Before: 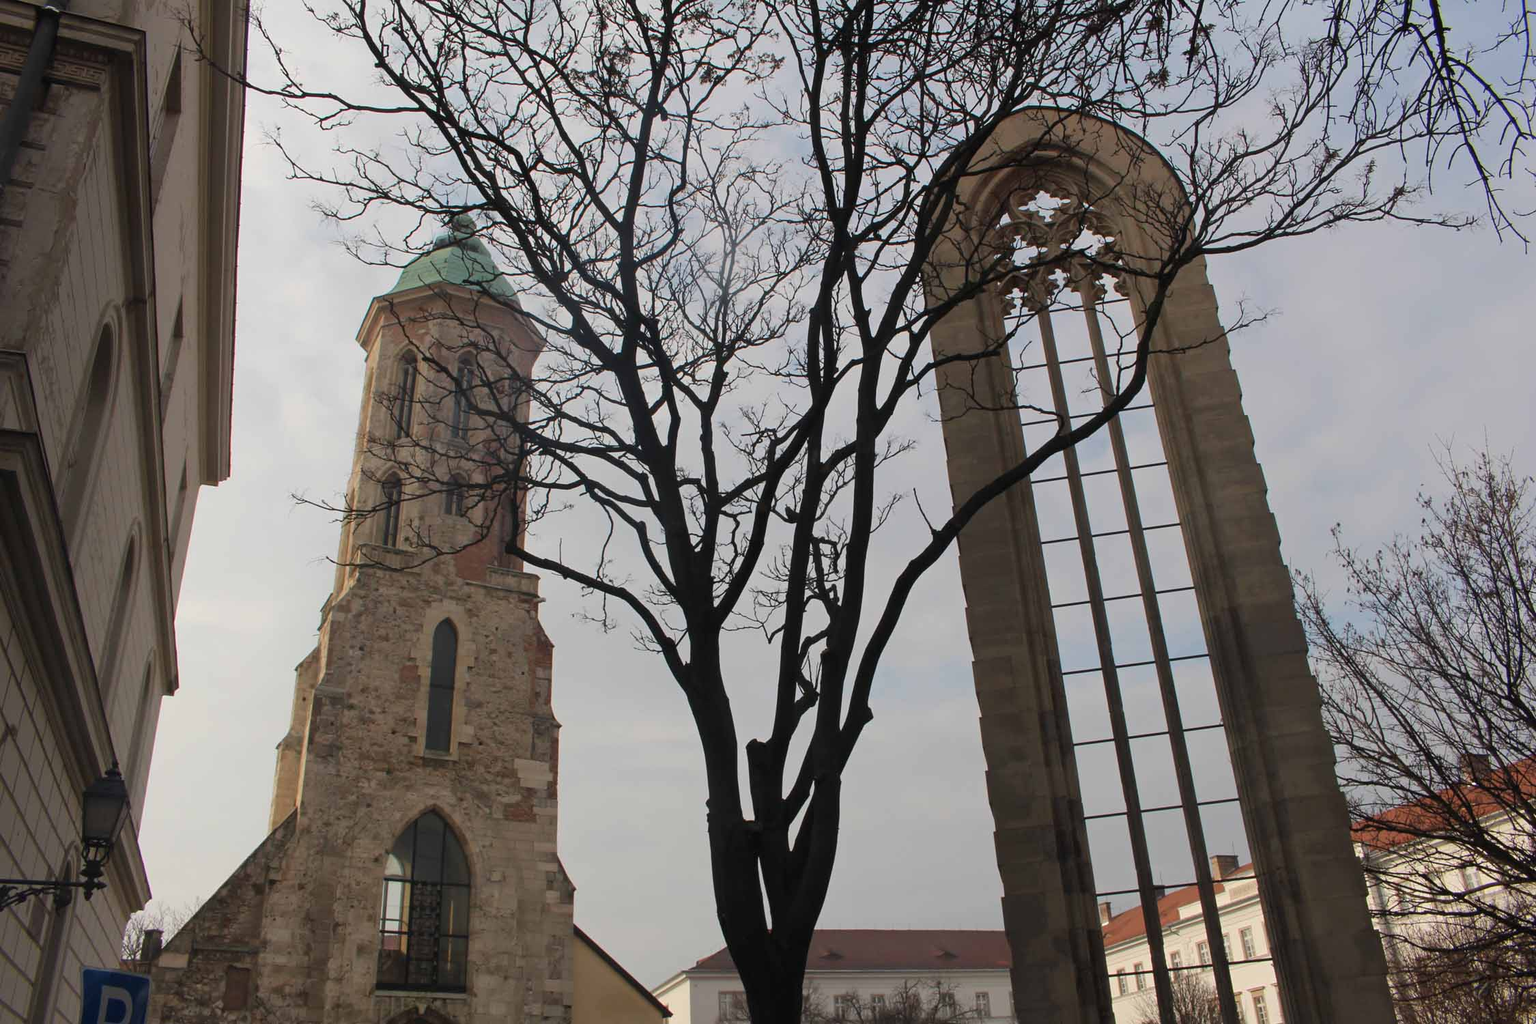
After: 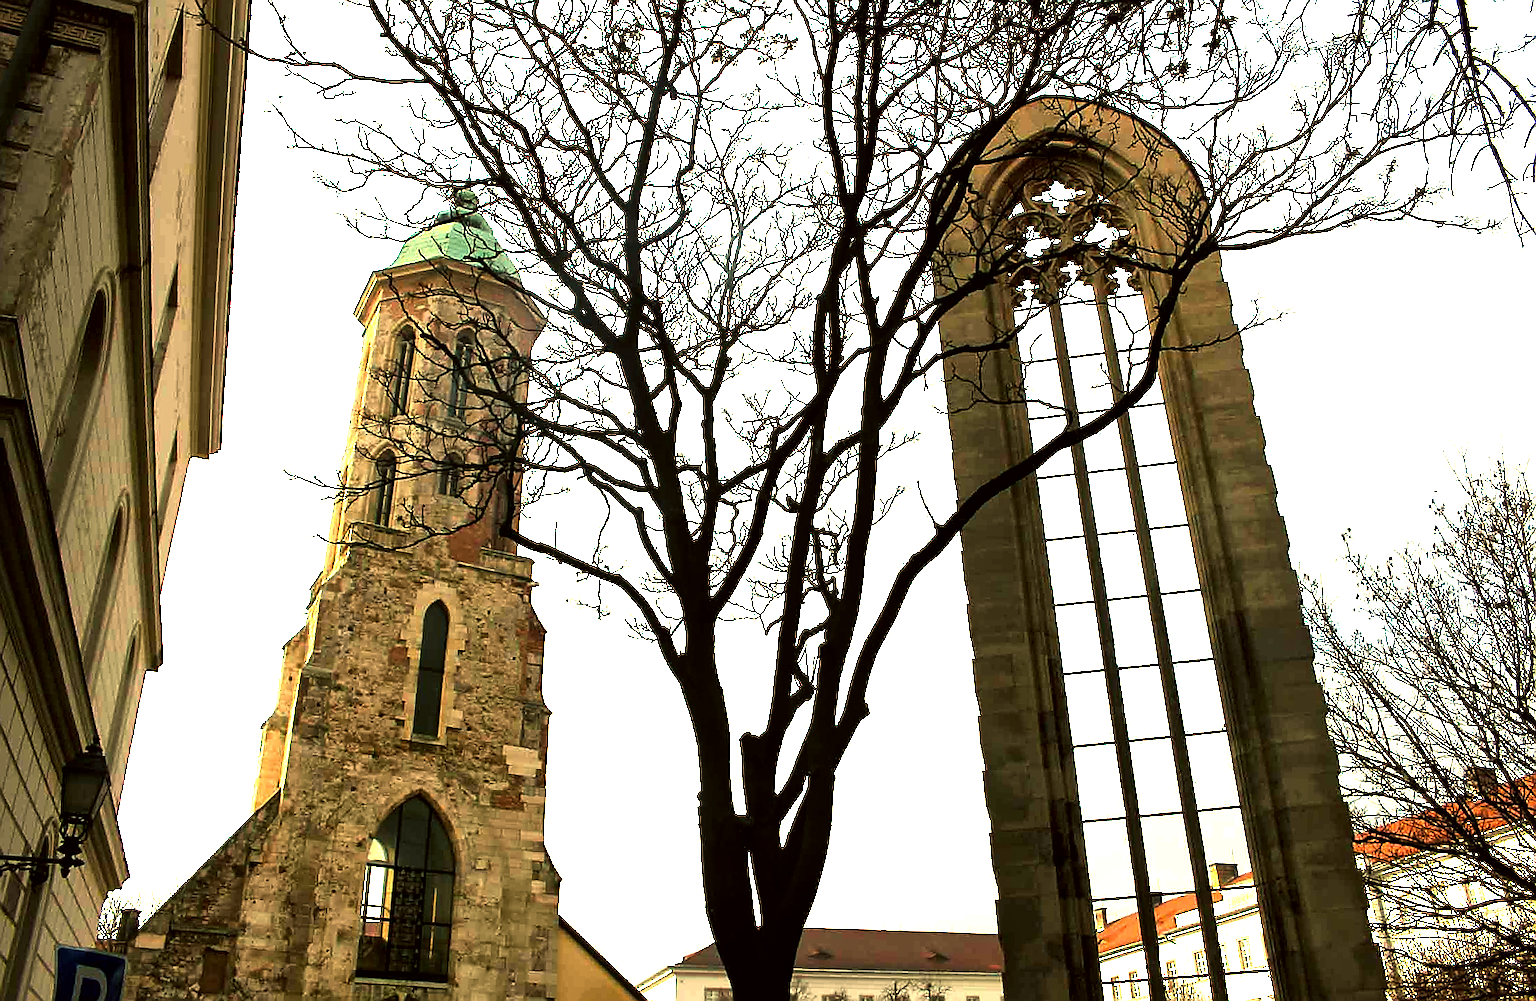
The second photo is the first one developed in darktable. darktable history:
color balance rgb: linear chroma grading › global chroma 10%, global vibrance 10%, contrast 15%, saturation formula JzAzBz (2021)
color balance: mode lift, gamma, gain (sRGB), lift [1.014, 0.966, 0.918, 0.87], gamma [0.86, 0.734, 0.918, 0.976], gain [1.063, 1.13, 1.063, 0.86]
local contrast: mode bilateral grid, contrast 20, coarseness 50, detail 150%, midtone range 0.2
rotate and perspective: rotation 1.57°, crop left 0.018, crop right 0.982, crop top 0.039, crop bottom 0.961
color correction: highlights a* -2.73, highlights b* -2.09, shadows a* 2.41, shadows b* 2.73
sharpen: radius 1.4, amount 1.25, threshold 0.7
exposure: black level correction 0, exposure 1.2 EV, compensate highlight preservation false
shadows and highlights: shadows 0, highlights 40
